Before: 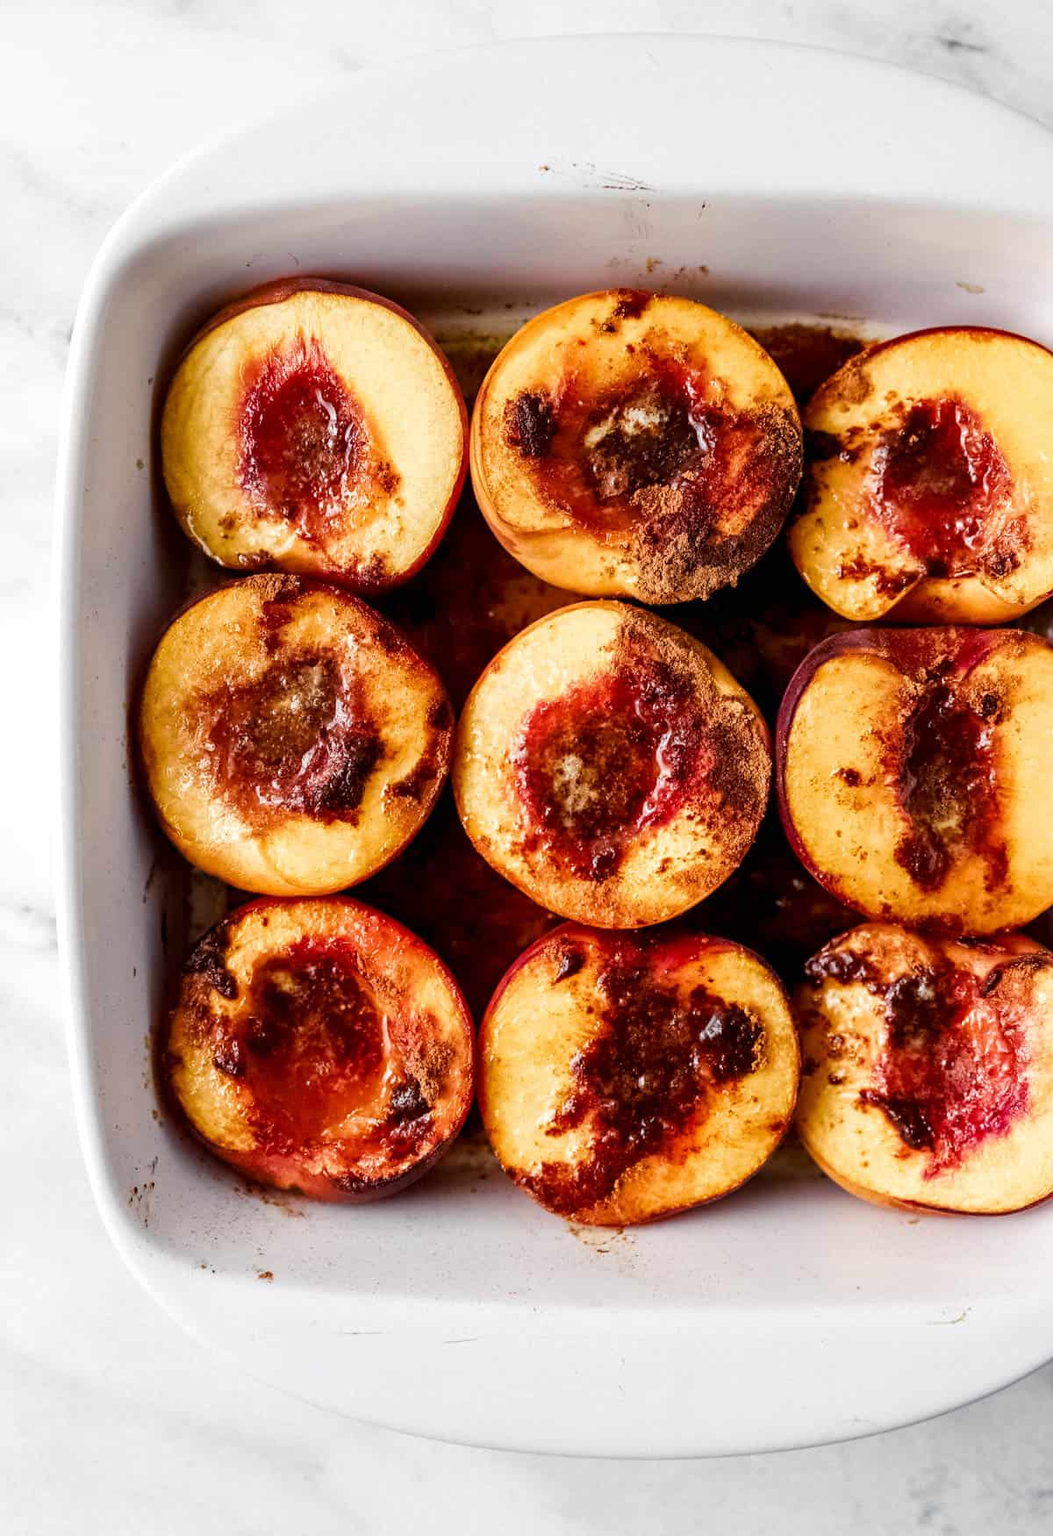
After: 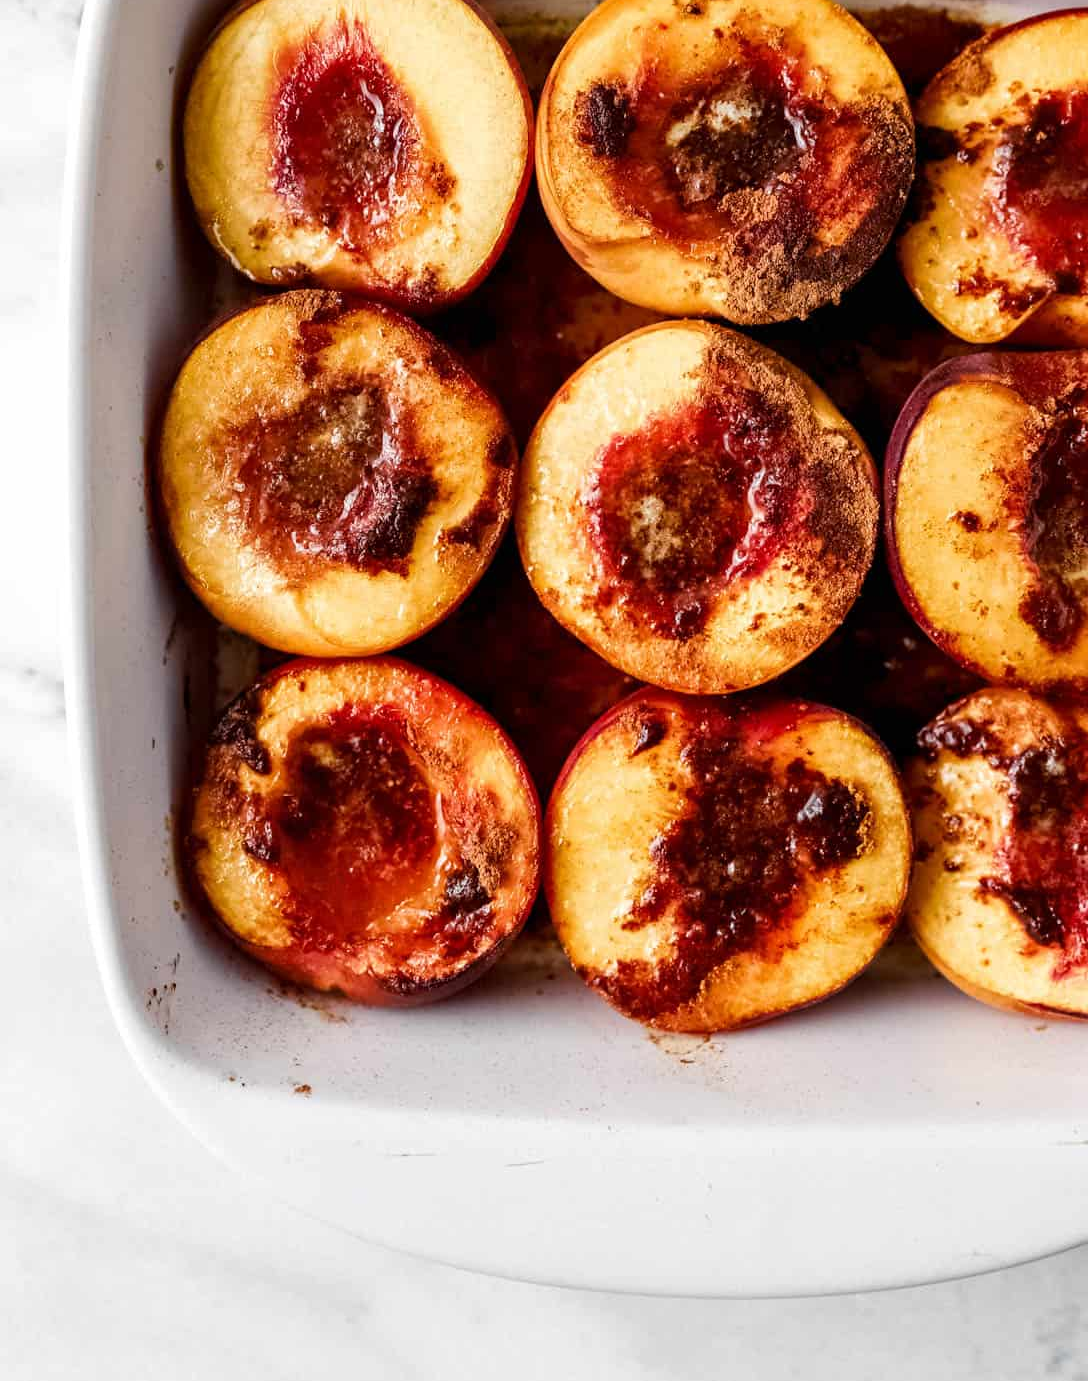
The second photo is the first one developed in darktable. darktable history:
crop: top 20.812%, right 9.328%, bottom 0.218%
